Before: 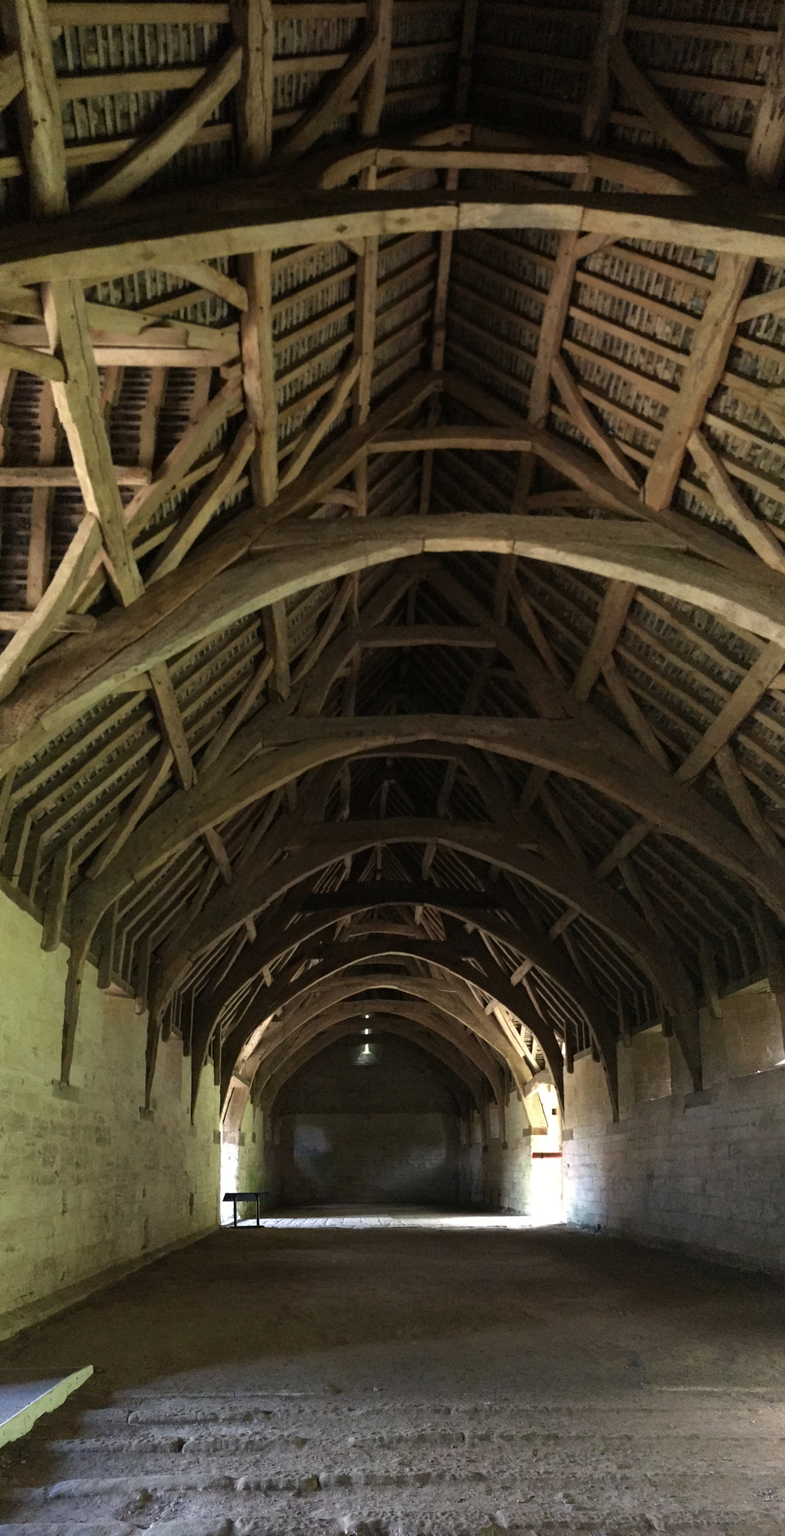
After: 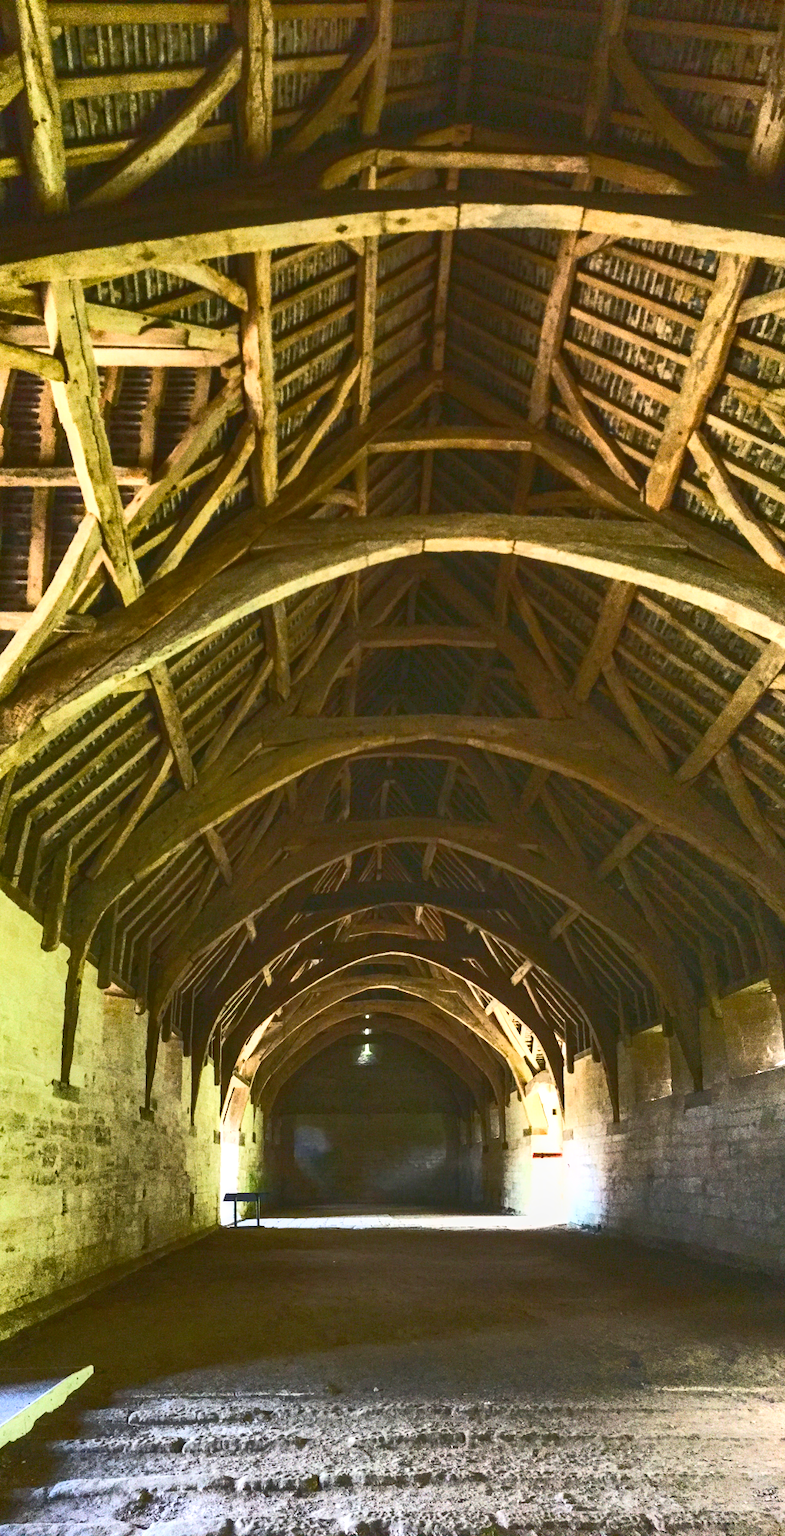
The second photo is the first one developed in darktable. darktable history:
color balance rgb: shadows lift › luminance -10.144%, shadows lift › chroma 0.714%, shadows lift › hue 114.02°, perceptual saturation grading › global saturation 43.951%, perceptual saturation grading › highlights -50.316%, perceptual saturation grading › shadows 30.853%, perceptual brilliance grading › highlights 2.577%, global vibrance 15.021%
base curve: curves: ch0 [(0, 0.015) (0.085, 0.116) (0.134, 0.298) (0.19, 0.545) (0.296, 0.764) (0.599, 0.982) (1, 1)]
shadows and highlights: soften with gaussian
local contrast: detail 130%
